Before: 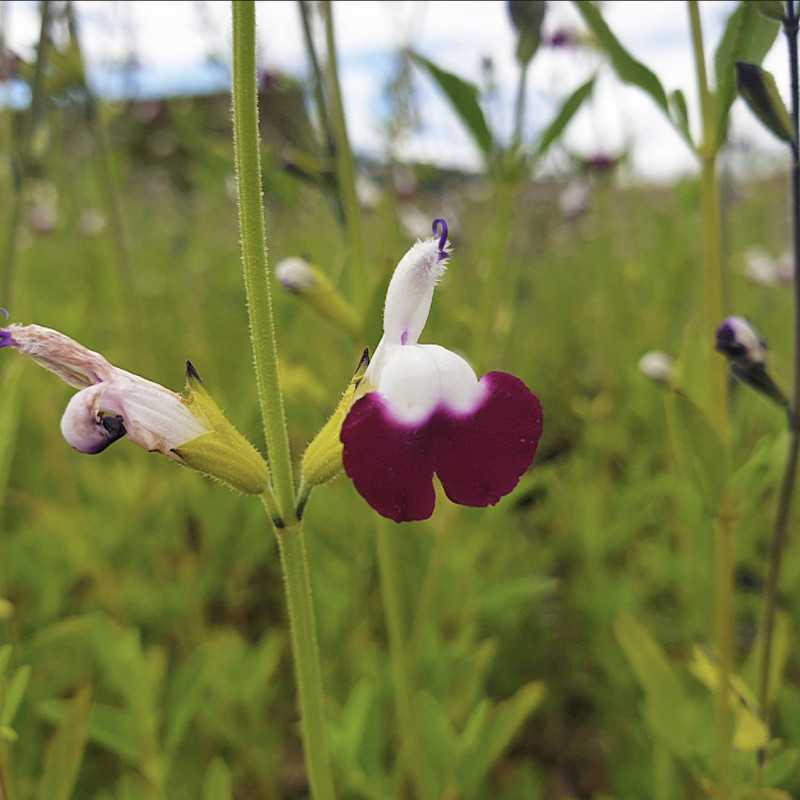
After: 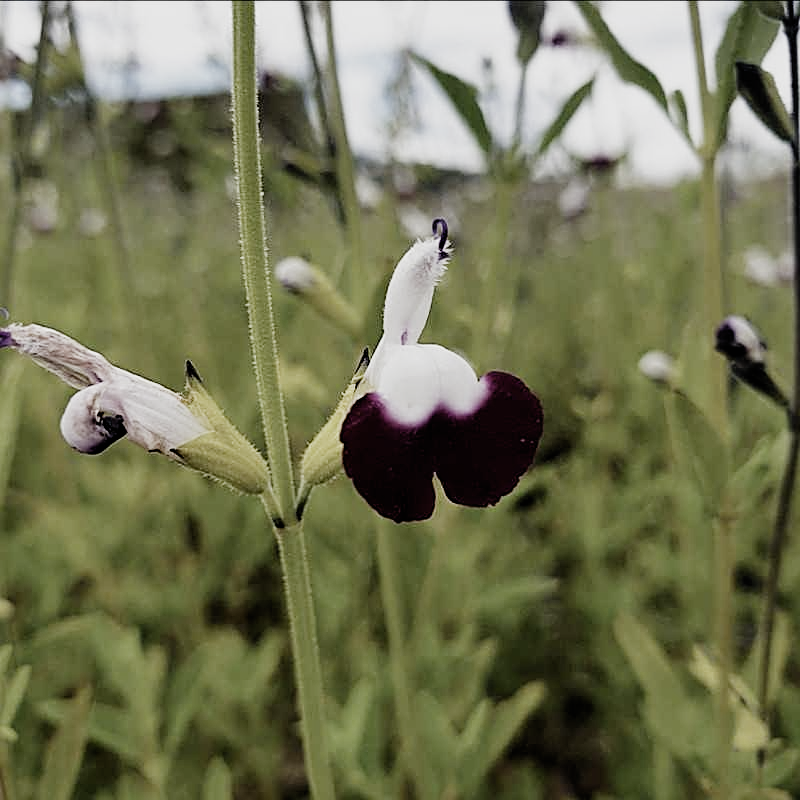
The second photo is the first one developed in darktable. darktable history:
filmic rgb: black relative exposure -5.1 EV, white relative exposure 3.99 EV, hardness 2.9, contrast 1.4, highlights saturation mix -30.28%, preserve chrominance no, color science v5 (2021)
sharpen: on, module defaults
